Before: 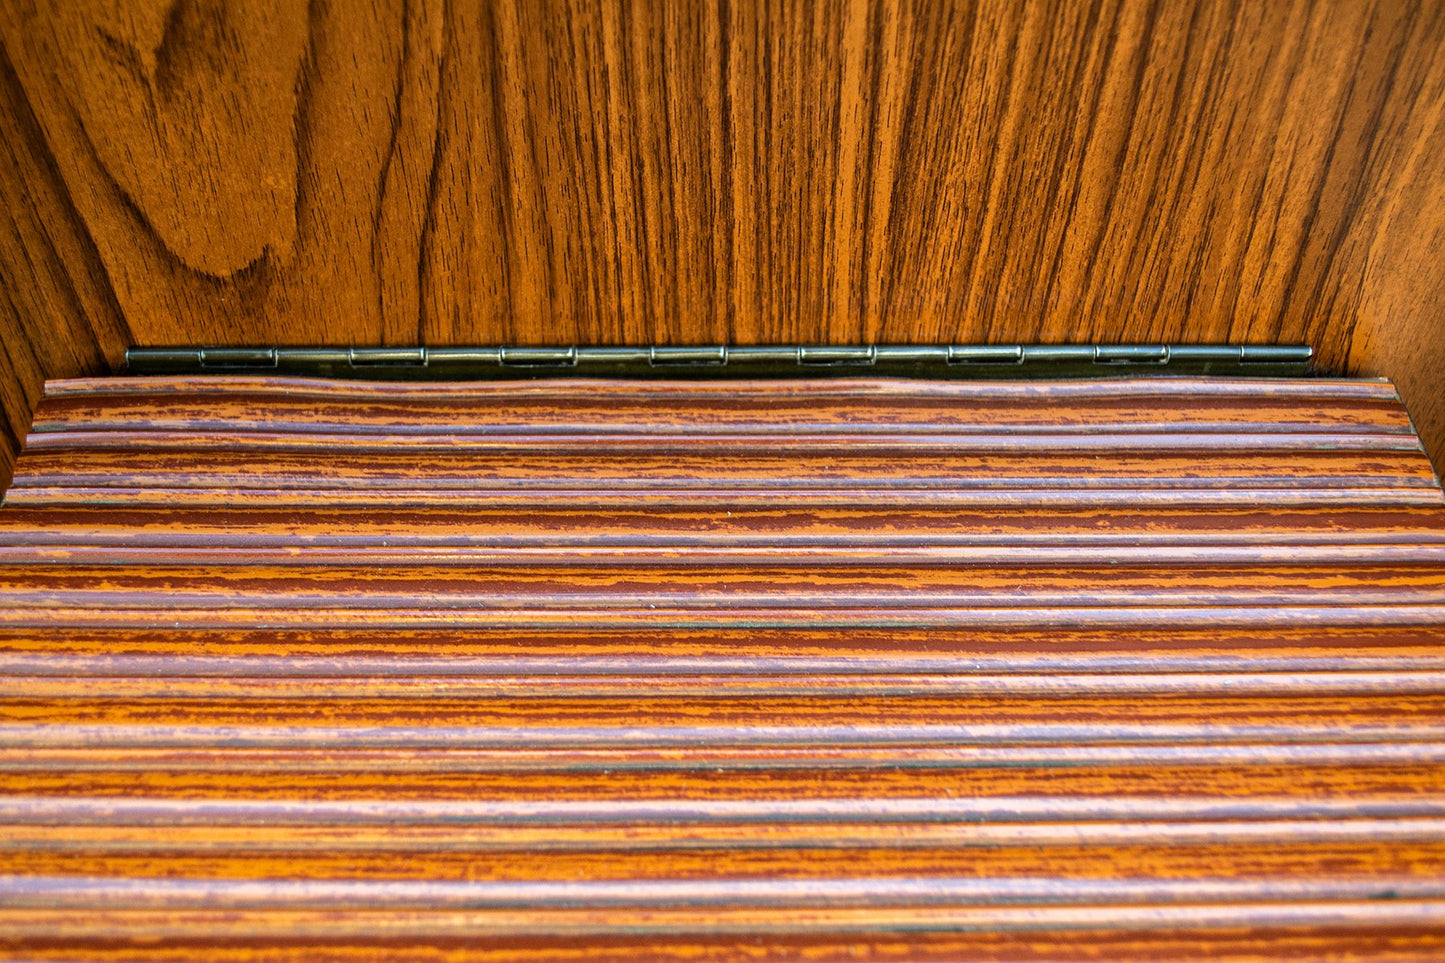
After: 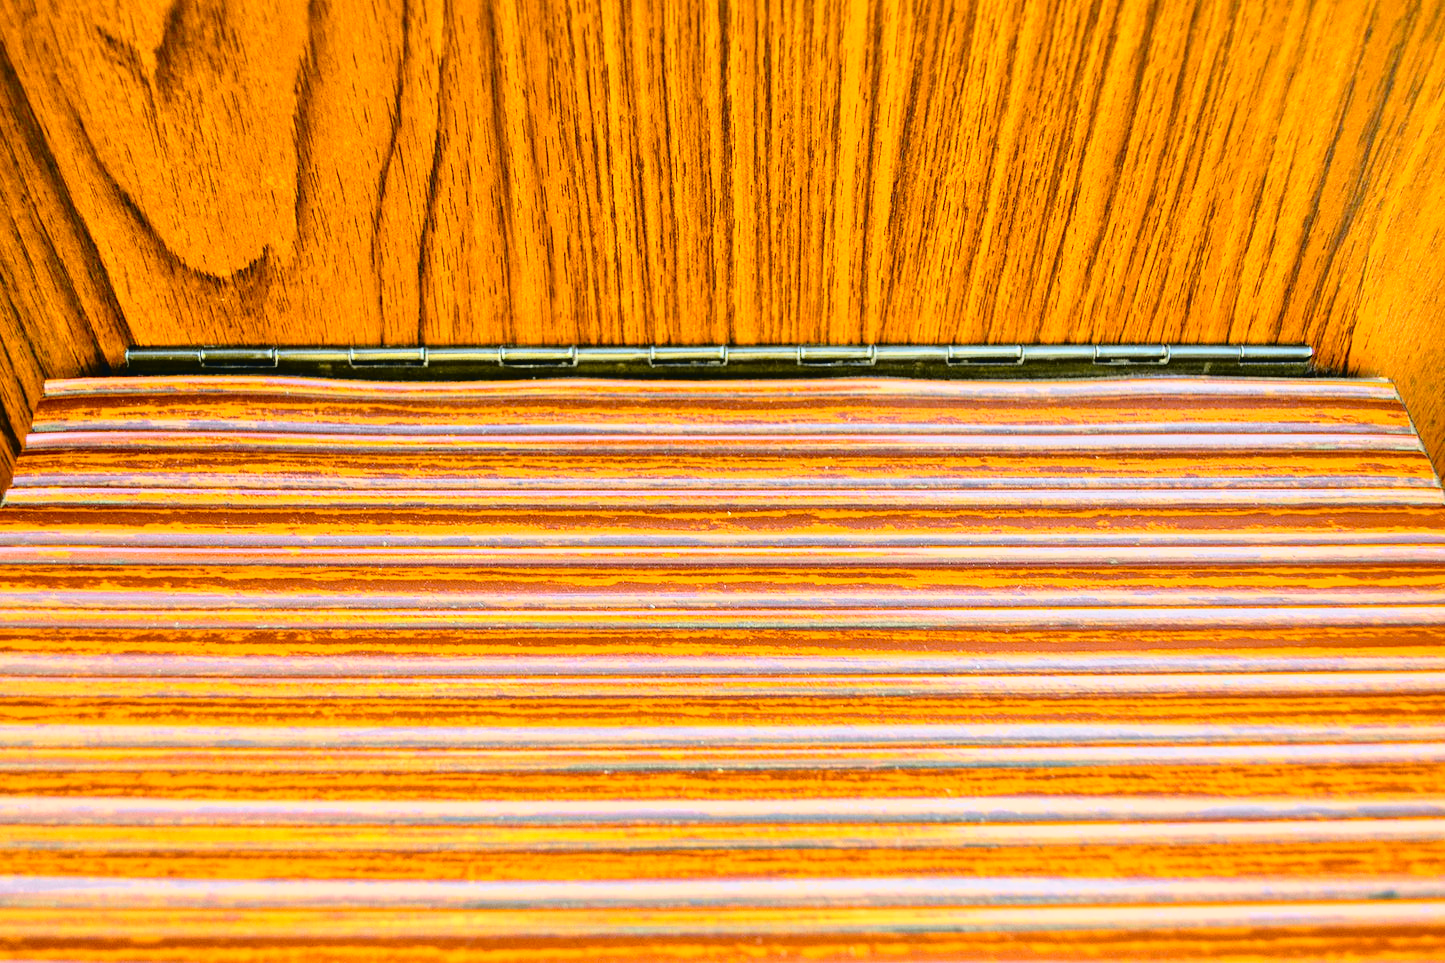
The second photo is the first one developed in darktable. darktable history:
white balance: red 1.009, blue 0.985
tone equalizer: -7 EV 0.15 EV, -6 EV 0.6 EV, -5 EV 1.15 EV, -4 EV 1.33 EV, -3 EV 1.15 EV, -2 EV 0.6 EV, -1 EV 0.15 EV, mask exposure compensation -0.5 EV
tone curve: curves: ch0 [(0, 0.029) (0.087, 0.084) (0.227, 0.239) (0.46, 0.576) (0.657, 0.796) (0.861, 0.932) (0.997, 0.951)]; ch1 [(0, 0) (0.353, 0.344) (0.45, 0.46) (0.502, 0.494) (0.534, 0.523) (0.573, 0.576) (0.602, 0.631) (0.647, 0.669) (1, 1)]; ch2 [(0, 0) (0.333, 0.346) (0.385, 0.395) (0.44, 0.466) (0.5, 0.493) (0.521, 0.56) (0.553, 0.579) (0.573, 0.599) (0.667, 0.777) (1, 1)], color space Lab, independent channels, preserve colors none
